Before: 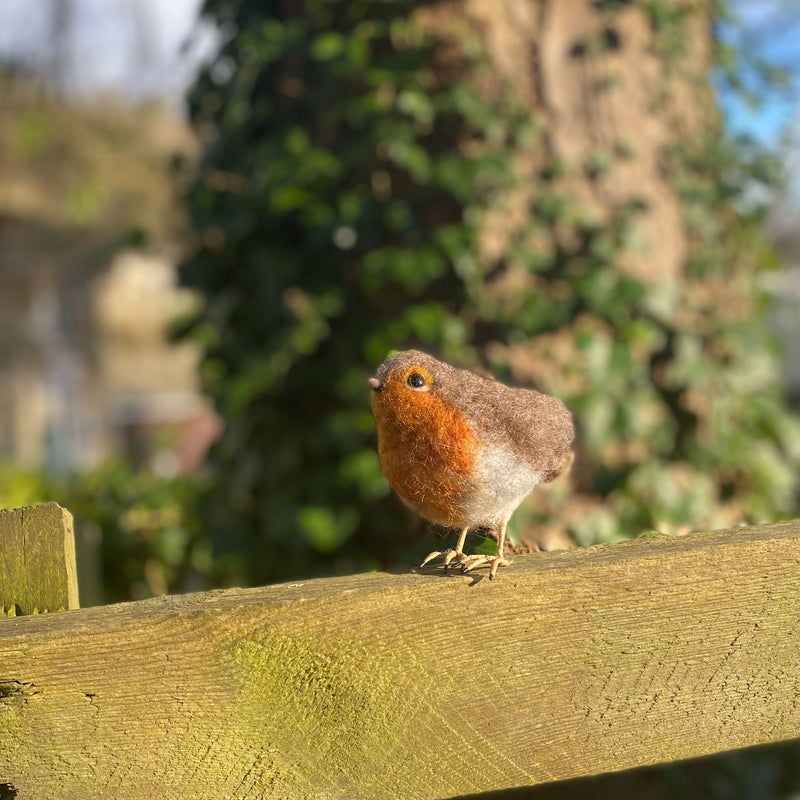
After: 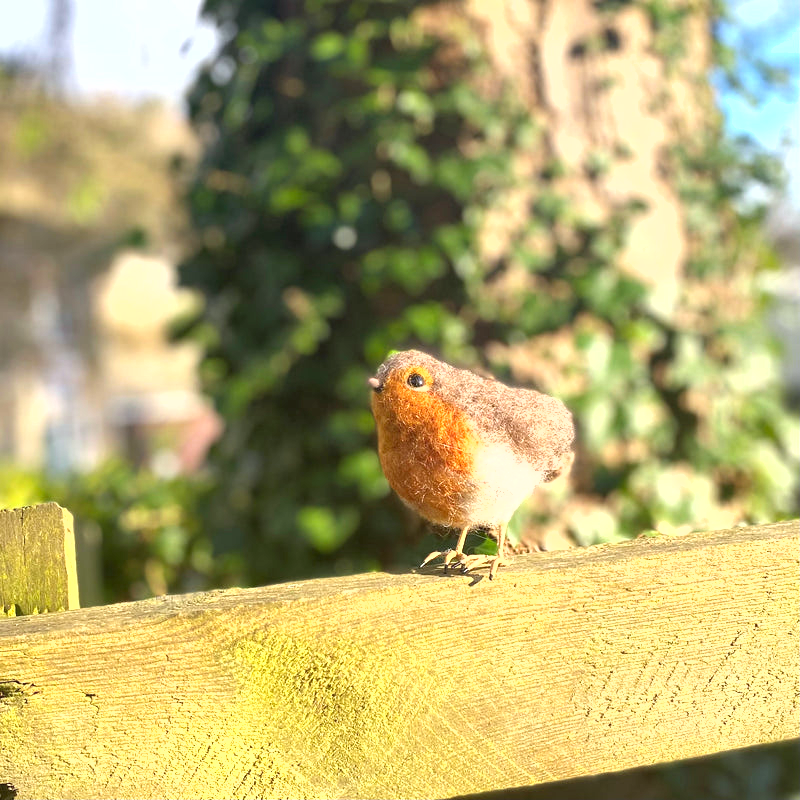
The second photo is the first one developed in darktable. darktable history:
exposure: black level correction 0, exposure 1.2 EV, compensate exposure bias true, compensate highlight preservation false
shadows and highlights: shadows 29.61, highlights -30.47, low approximation 0.01, soften with gaussian
white balance: red 0.983, blue 1.036
